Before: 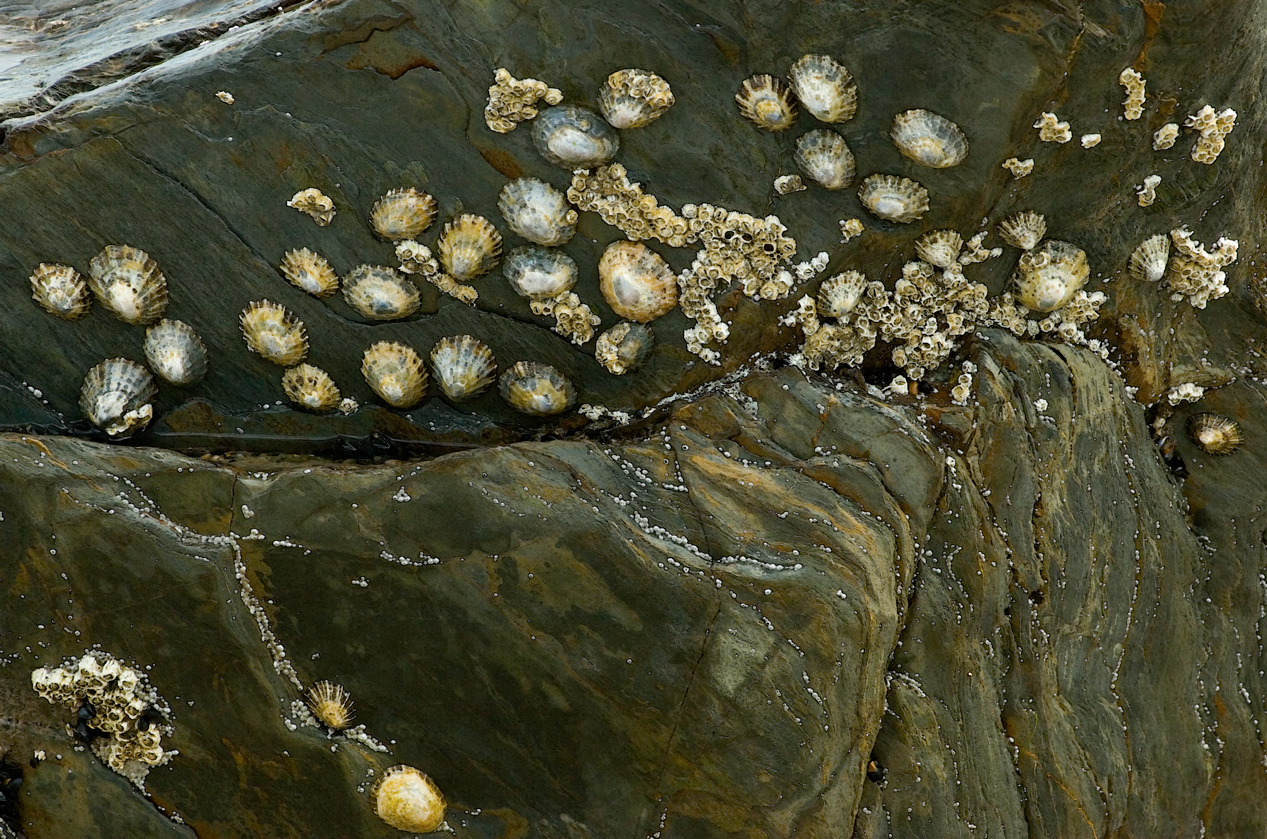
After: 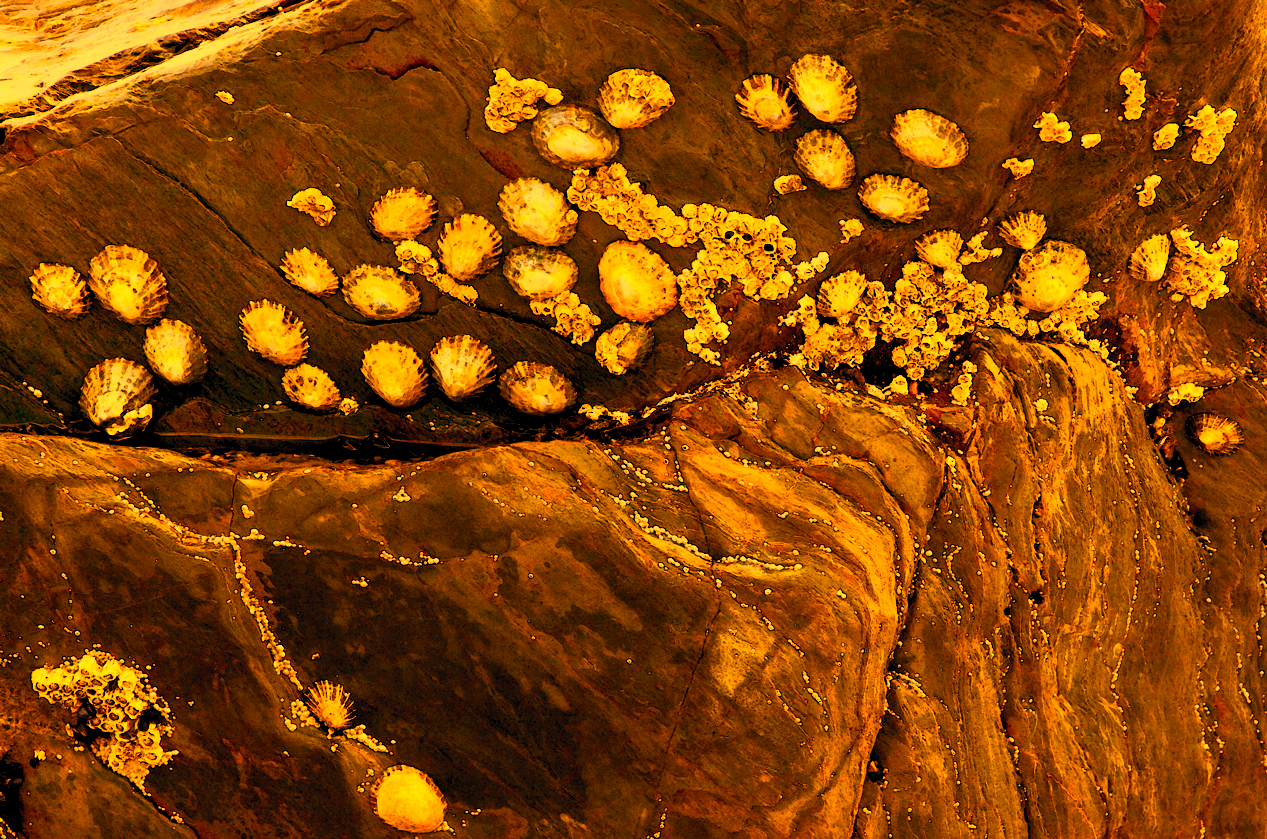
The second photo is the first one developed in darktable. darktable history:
contrast brightness saturation: contrast 0.24, brightness 0.26, saturation 0.39
color balance rgb: shadows lift › luminance -21.66%, shadows lift › chroma 8.98%, shadows lift › hue 283.37°, power › chroma 1.55%, power › hue 25.59°, highlights gain › luminance 6.08%, highlights gain › chroma 2.55%, highlights gain › hue 90°, global offset › luminance -0.87%, perceptual saturation grading › global saturation 27.49%, perceptual saturation grading › highlights -28.39%, perceptual saturation grading › mid-tones 15.22%, perceptual saturation grading › shadows 33.98%, perceptual brilliance grading › highlights 10%, perceptual brilliance grading › mid-tones 5%
white balance: red 1.467, blue 0.684
